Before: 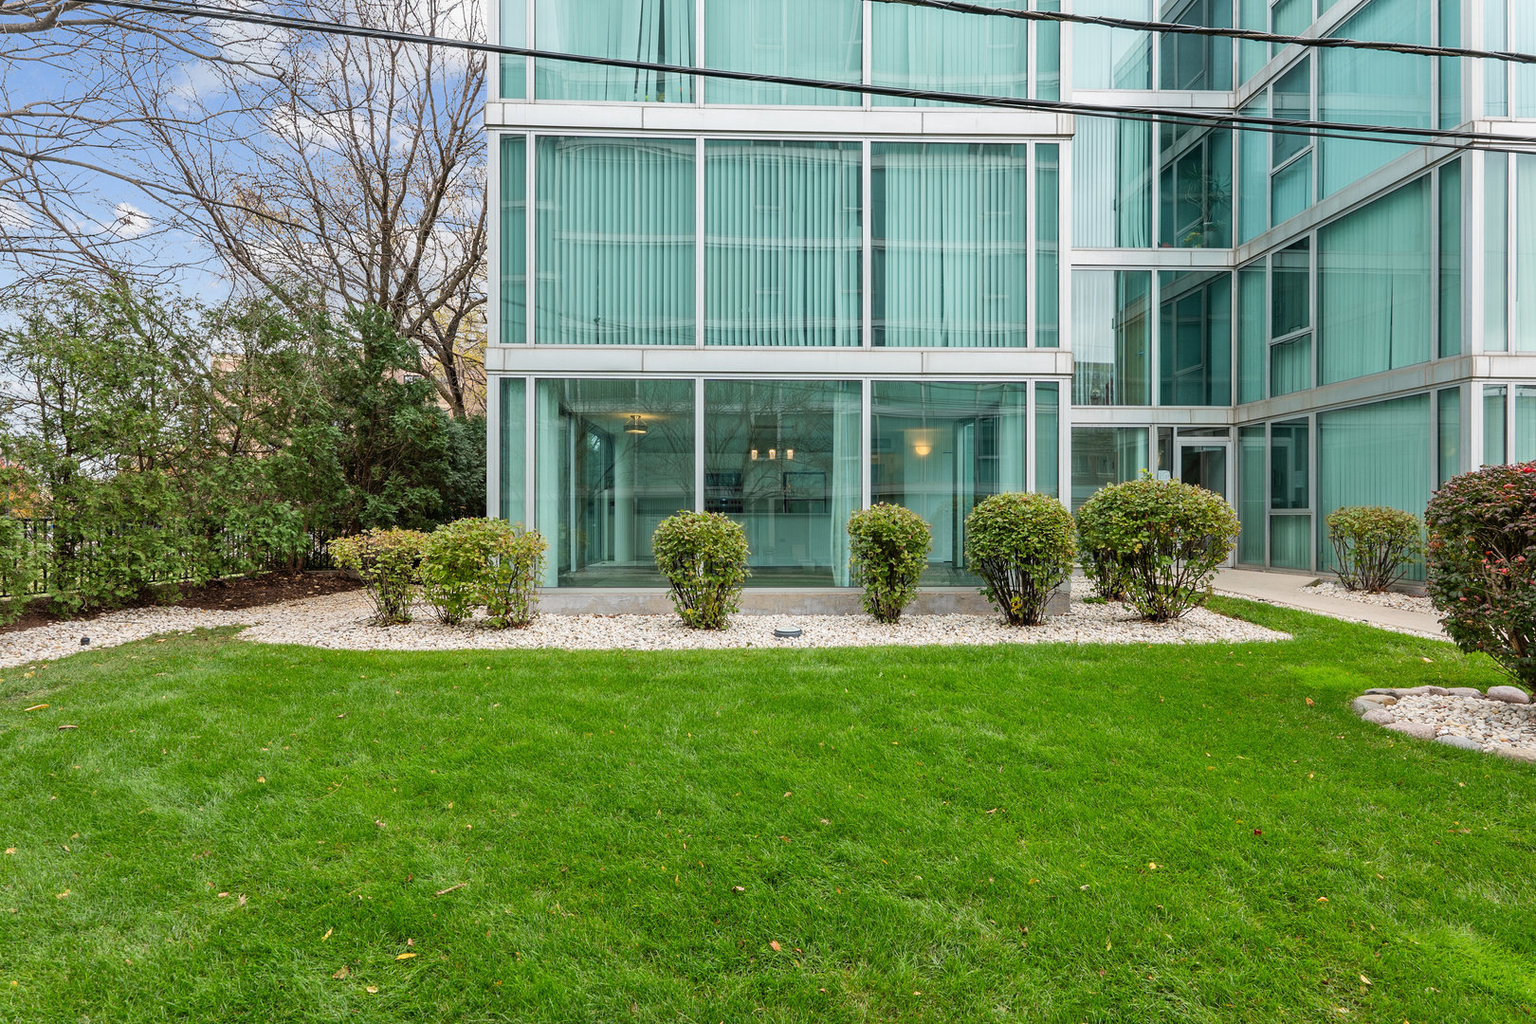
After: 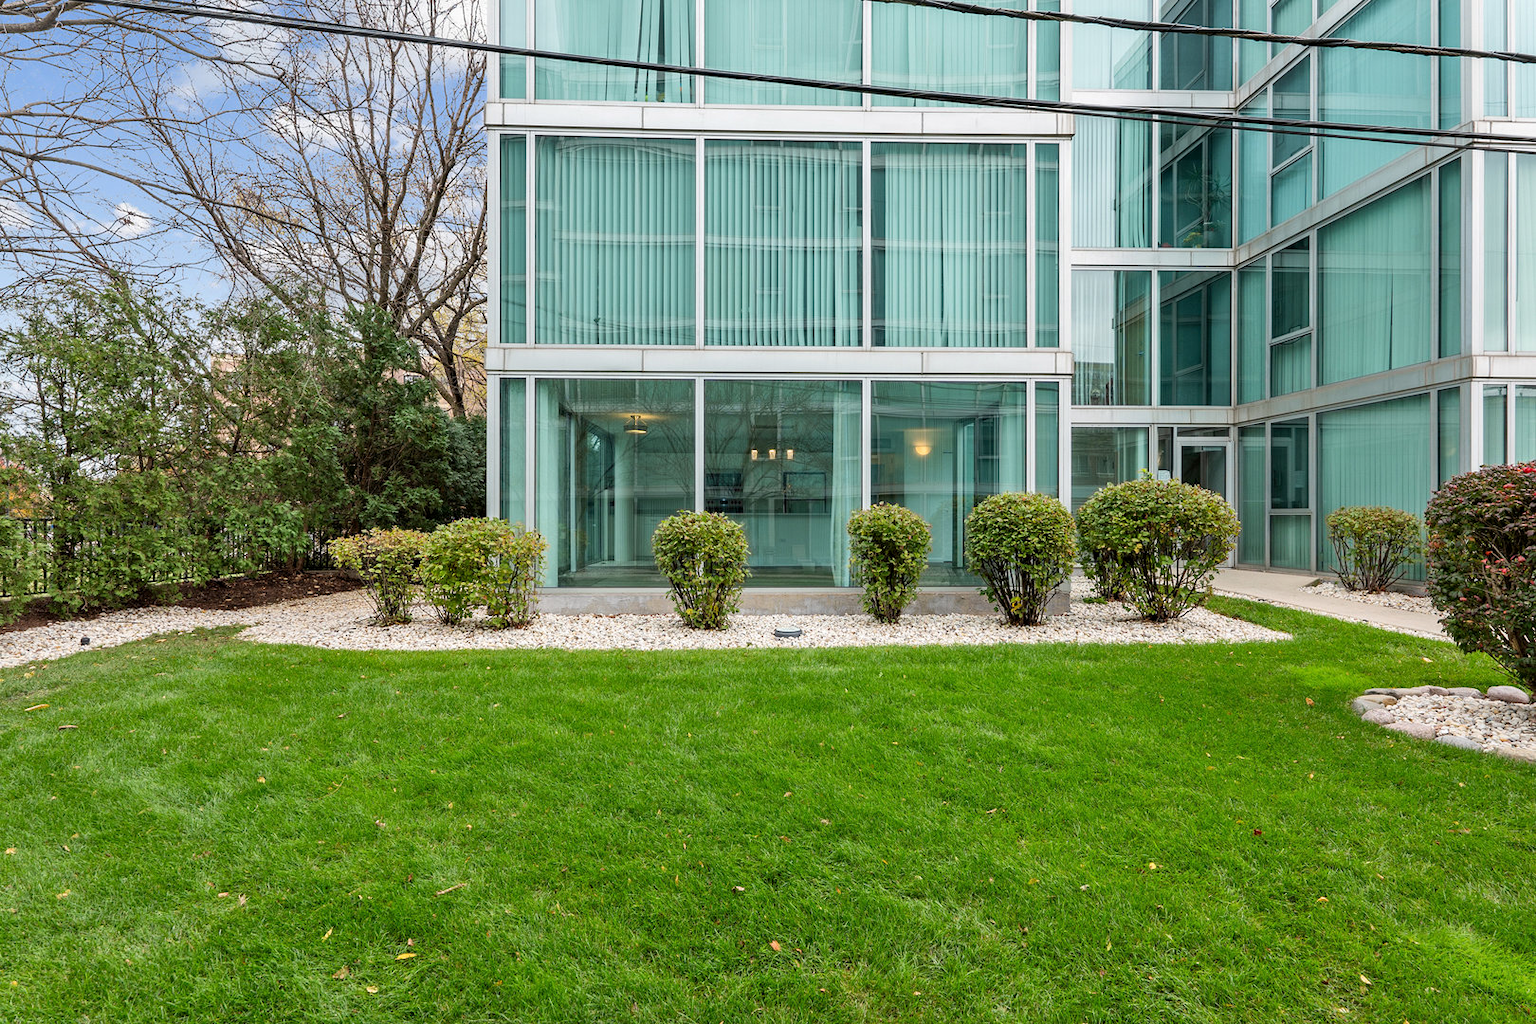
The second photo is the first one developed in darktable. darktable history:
contrast equalizer: octaves 7, y [[0.6 ×6], [0.55 ×6], [0 ×6], [0 ×6], [0 ×6]], mix 0.139
